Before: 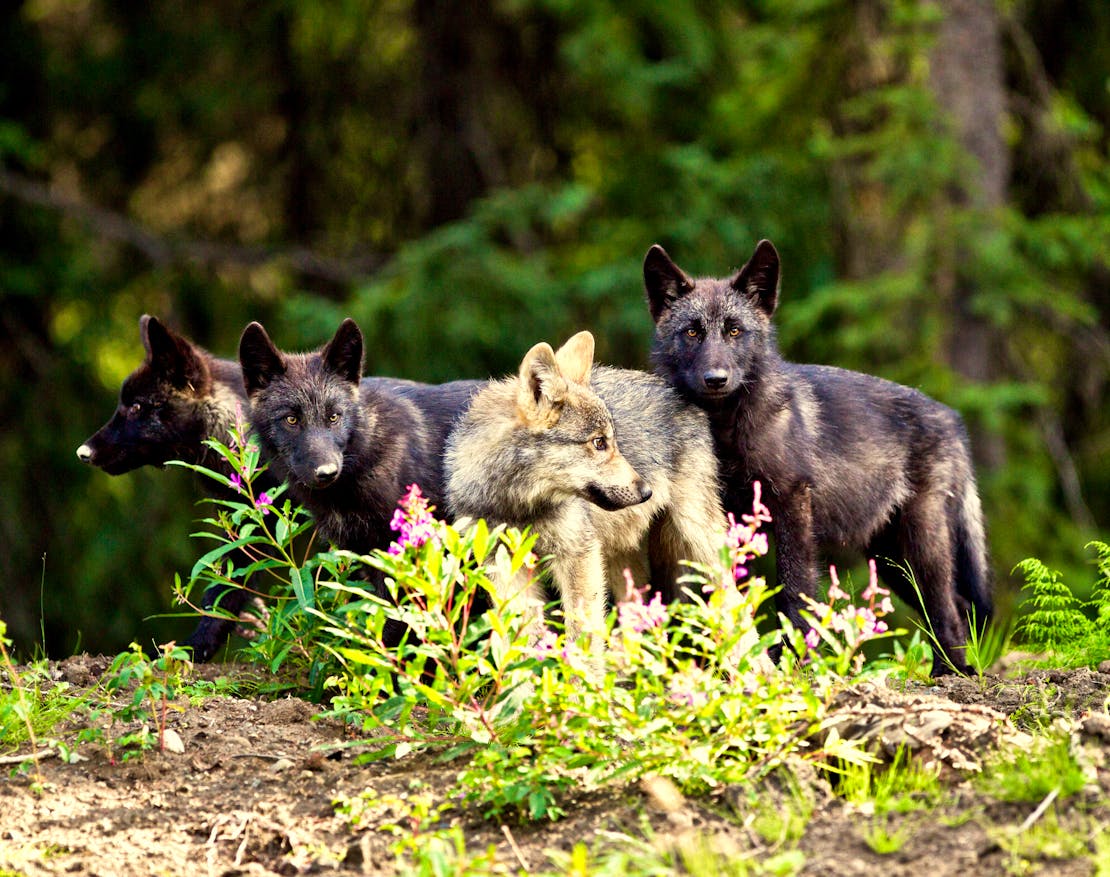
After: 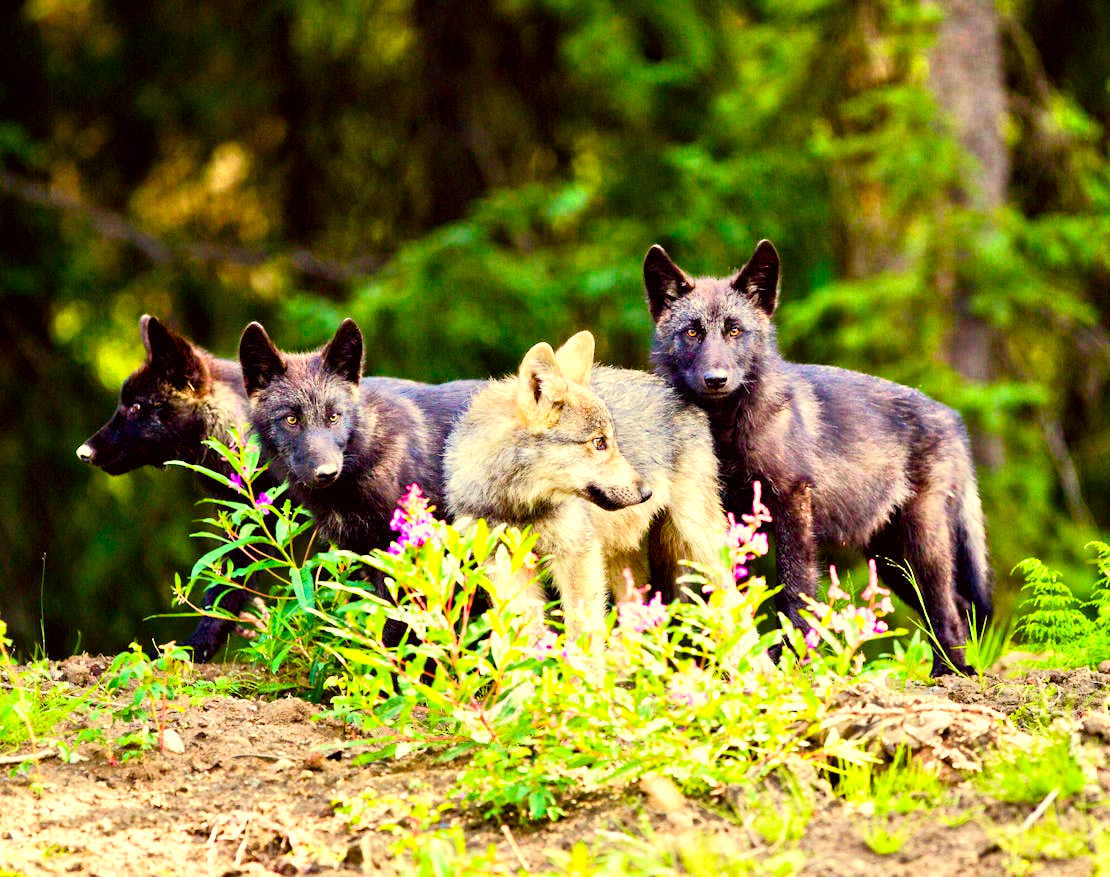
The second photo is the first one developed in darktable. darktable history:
color balance rgb: perceptual saturation grading › global saturation 35.122%, perceptual saturation grading › highlights -29.879%, perceptual saturation grading › shadows 35.378%
color correction: highlights a* -1.09, highlights b* 4.58, shadows a* 3.52
tone equalizer: -7 EV 0.155 EV, -6 EV 0.576 EV, -5 EV 1.16 EV, -4 EV 1.3 EV, -3 EV 1.16 EV, -2 EV 0.6 EV, -1 EV 0.147 EV, edges refinement/feathering 500, mask exposure compensation -1.57 EV, preserve details guided filter
